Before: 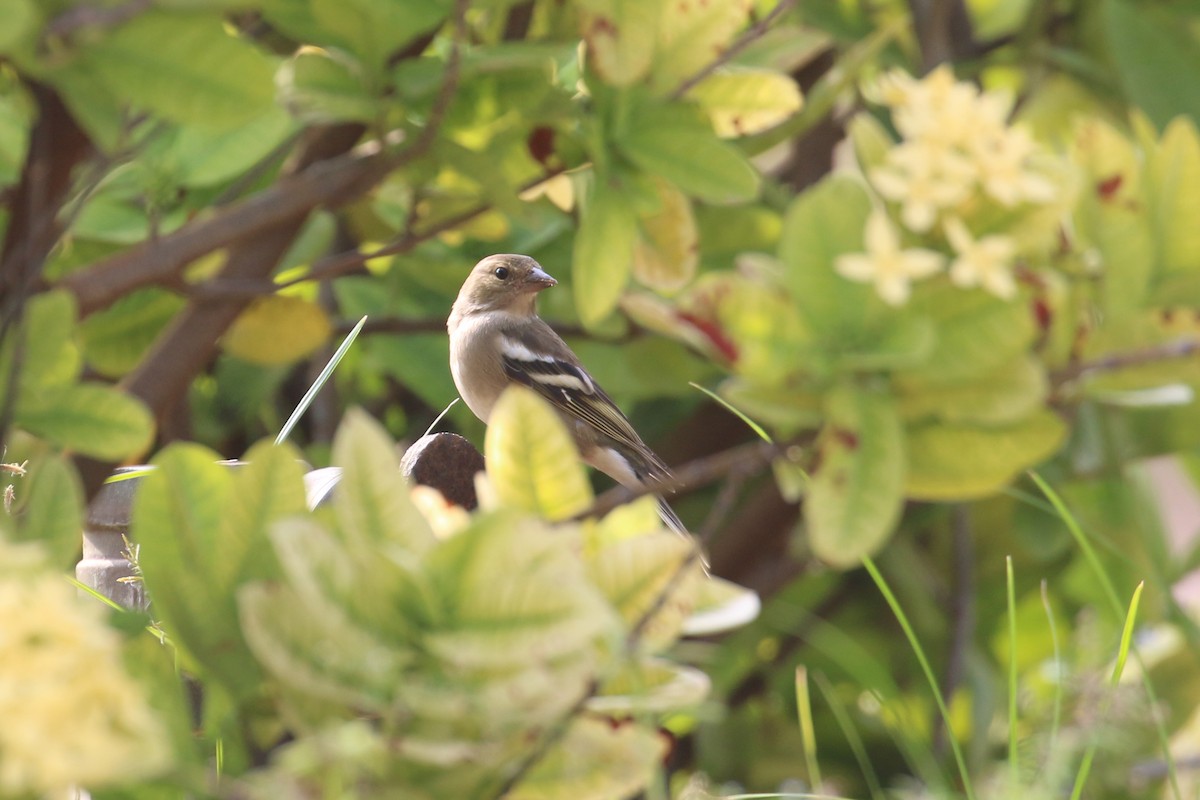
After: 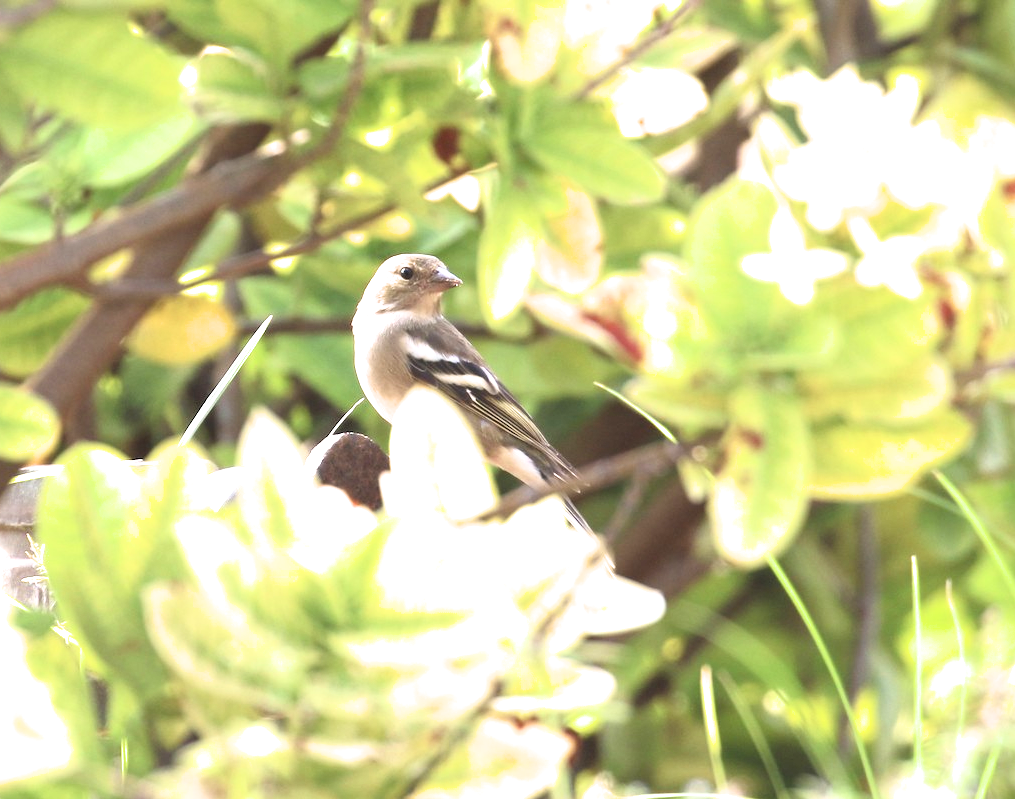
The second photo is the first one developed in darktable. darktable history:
exposure: black level correction 0, exposure 1.099 EV, compensate exposure bias true, compensate highlight preservation false
filmic rgb: black relative exposure -7.98 EV, white relative exposure 2.46 EV, hardness 6.32
crop: left 7.976%, right 7.404%
